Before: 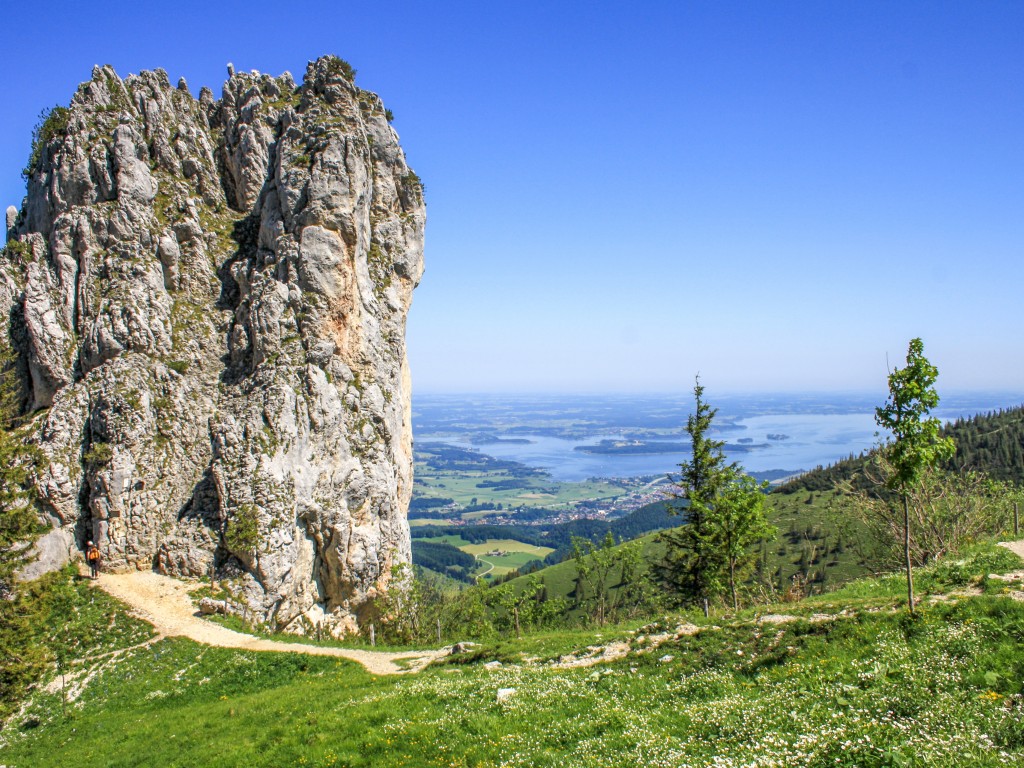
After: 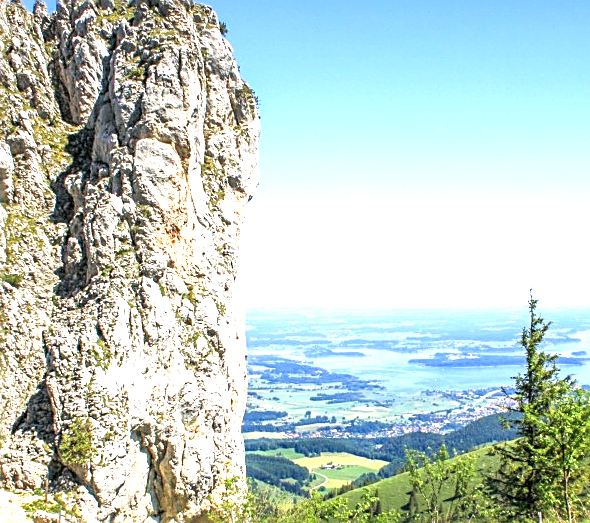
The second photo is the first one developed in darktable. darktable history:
exposure: black level correction 0, exposure 1.2 EV, compensate exposure bias true, compensate highlight preservation false
crop: left 16.22%, top 11.431%, right 26.13%, bottom 20.42%
sharpen: on, module defaults
